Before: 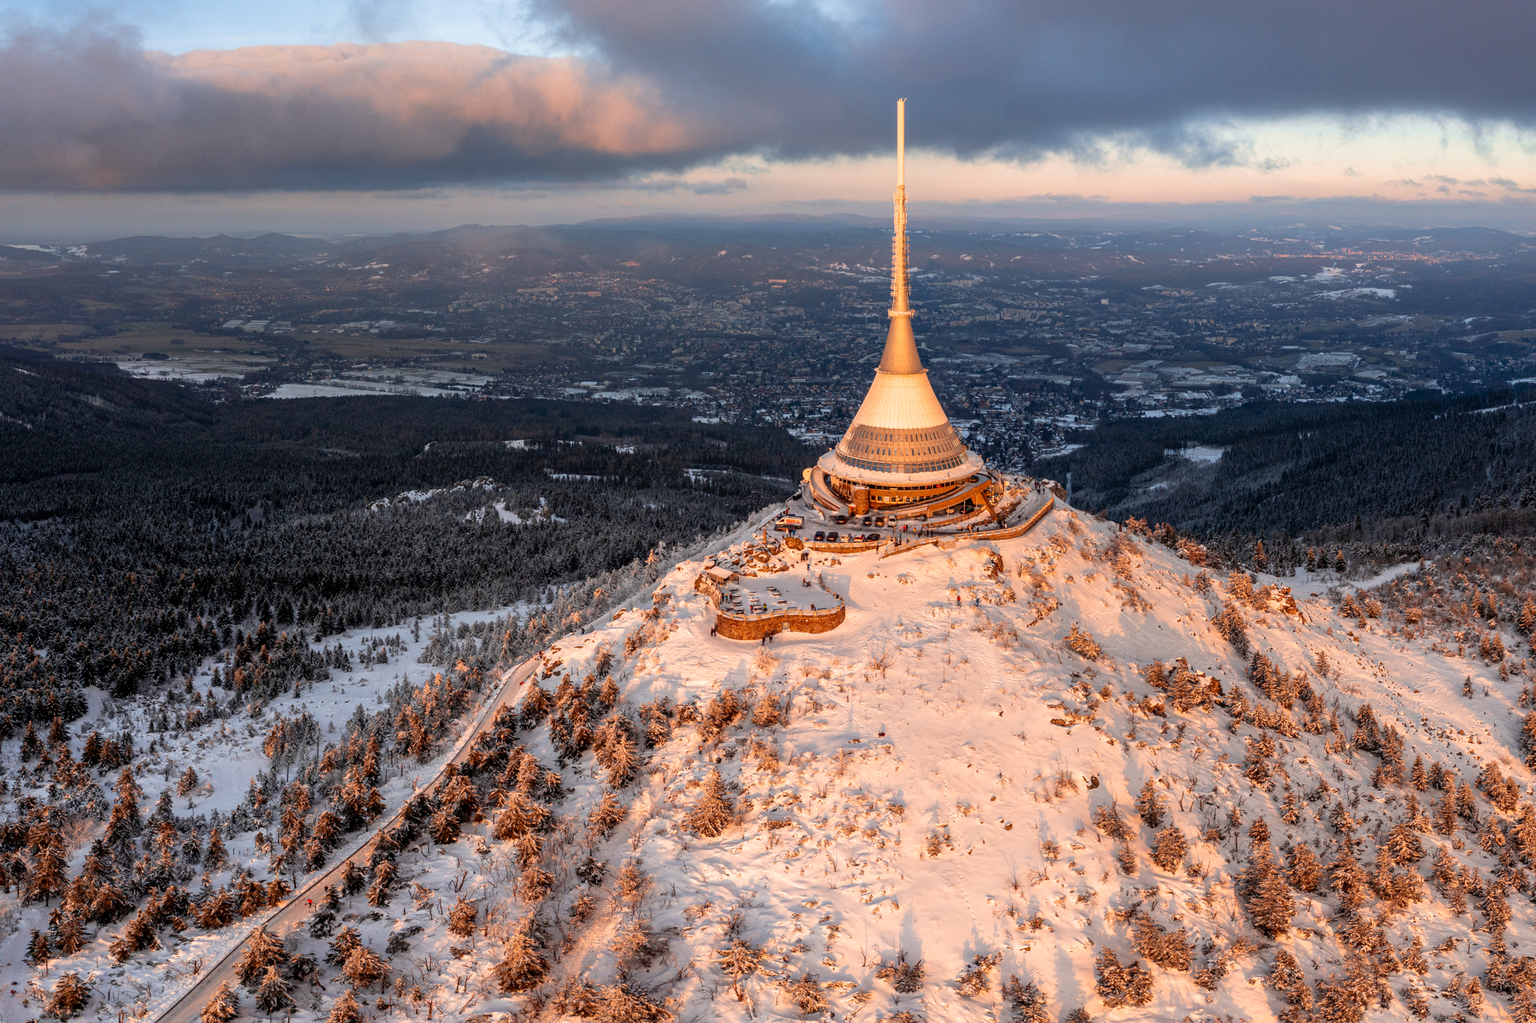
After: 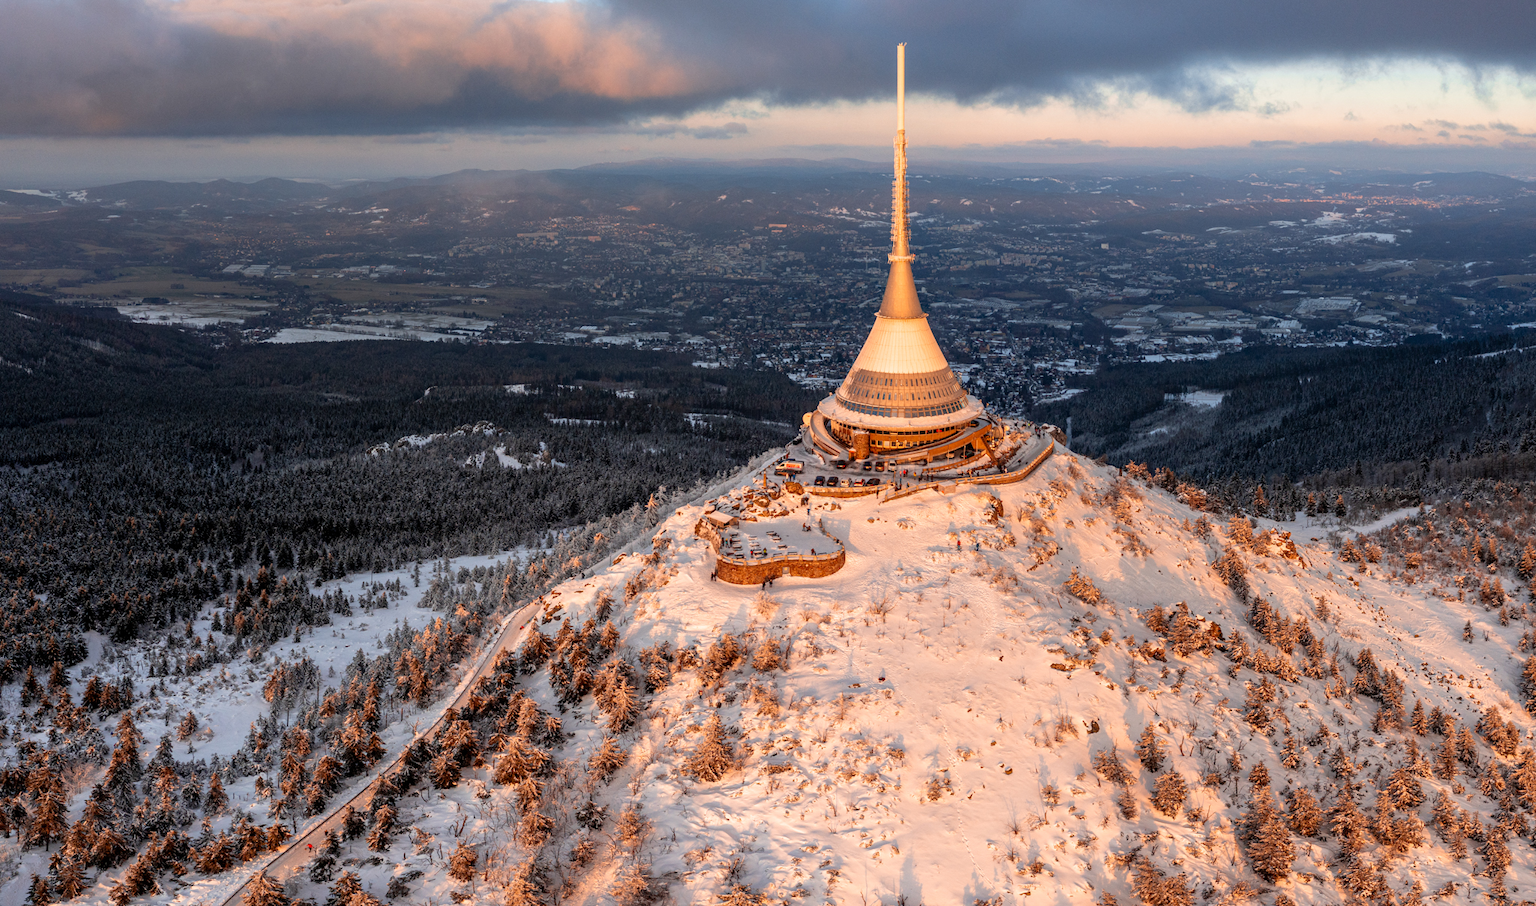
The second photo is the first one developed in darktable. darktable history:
crop and rotate: top 5.441%, bottom 5.865%
